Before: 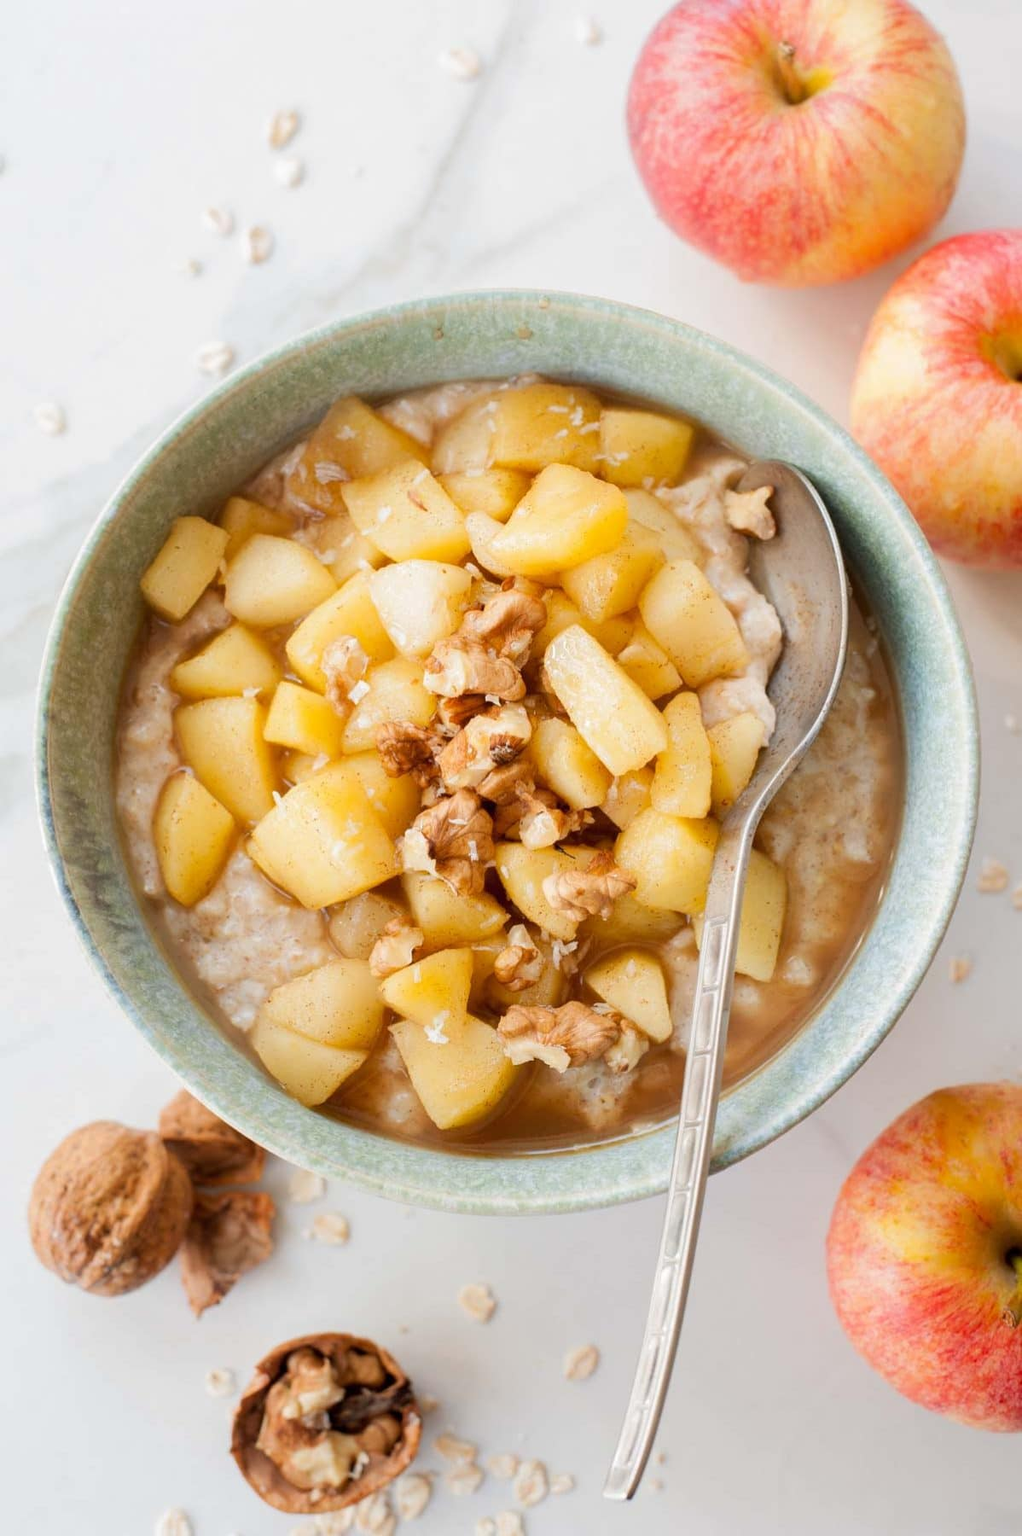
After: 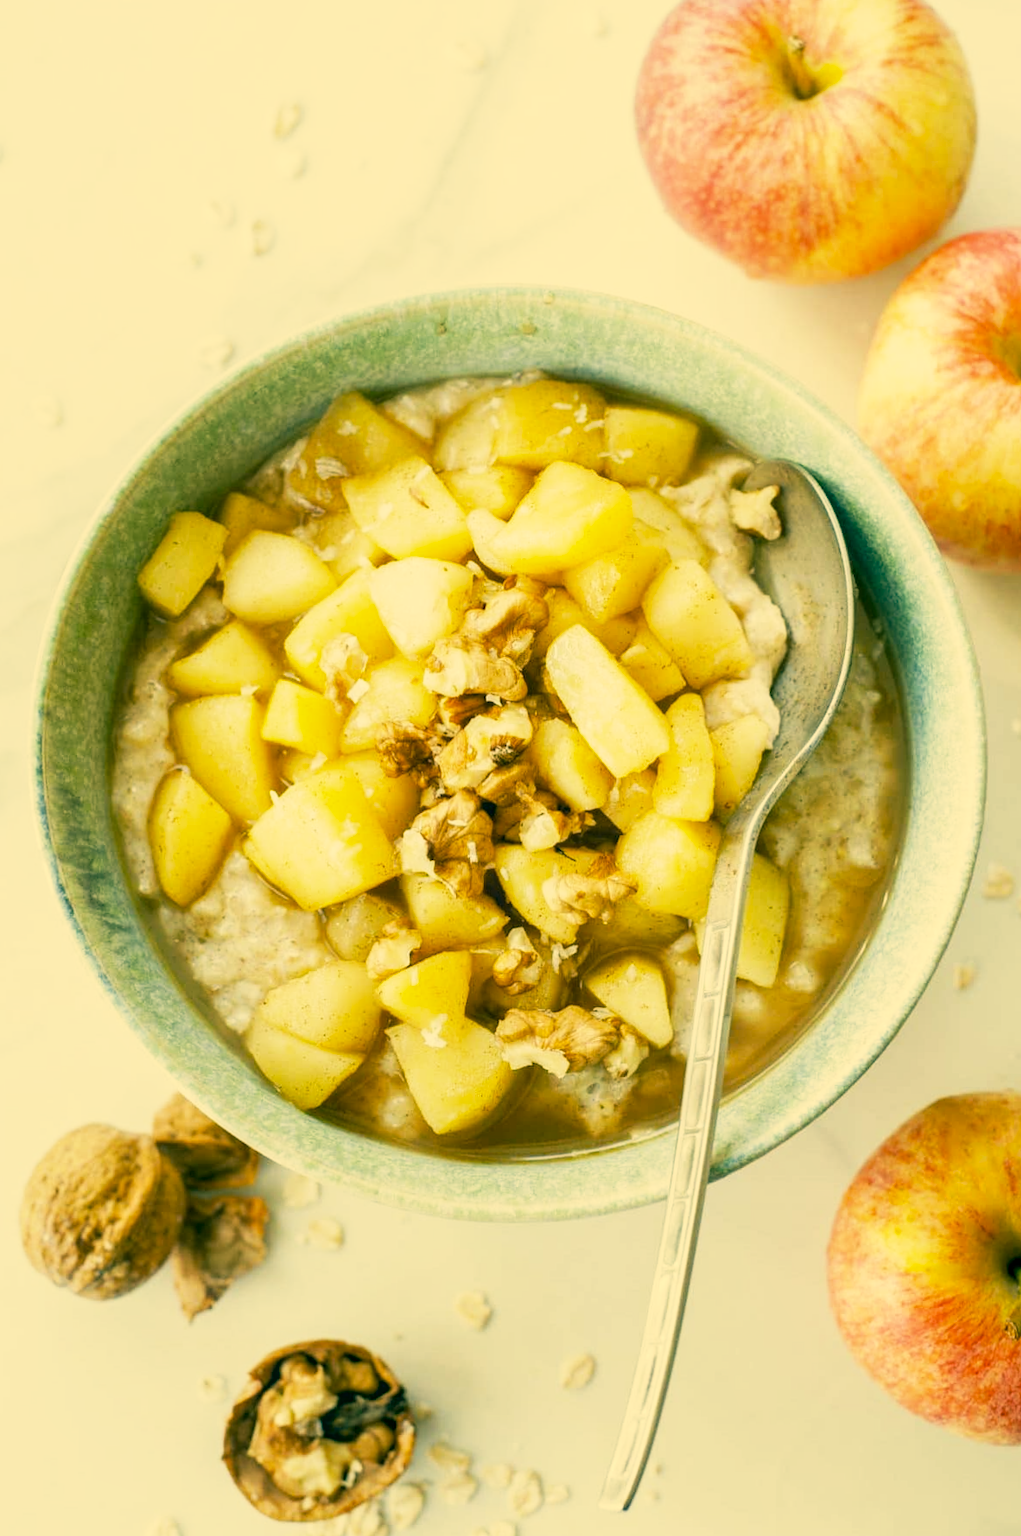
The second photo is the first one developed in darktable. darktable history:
exposure: black level correction 0, compensate highlight preservation false
local contrast: on, module defaults
color correction: highlights a* 2.01, highlights b* 34.11, shadows a* -36.28, shadows b* -6.16
base curve: curves: ch0 [(0, 0) (0.088, 0.125) (0.176, 0.251) (0.354, 0.501) (0.613, 0.749) (1, 0.877)], preserve colors none
crop and rotate: angle -0.463°
